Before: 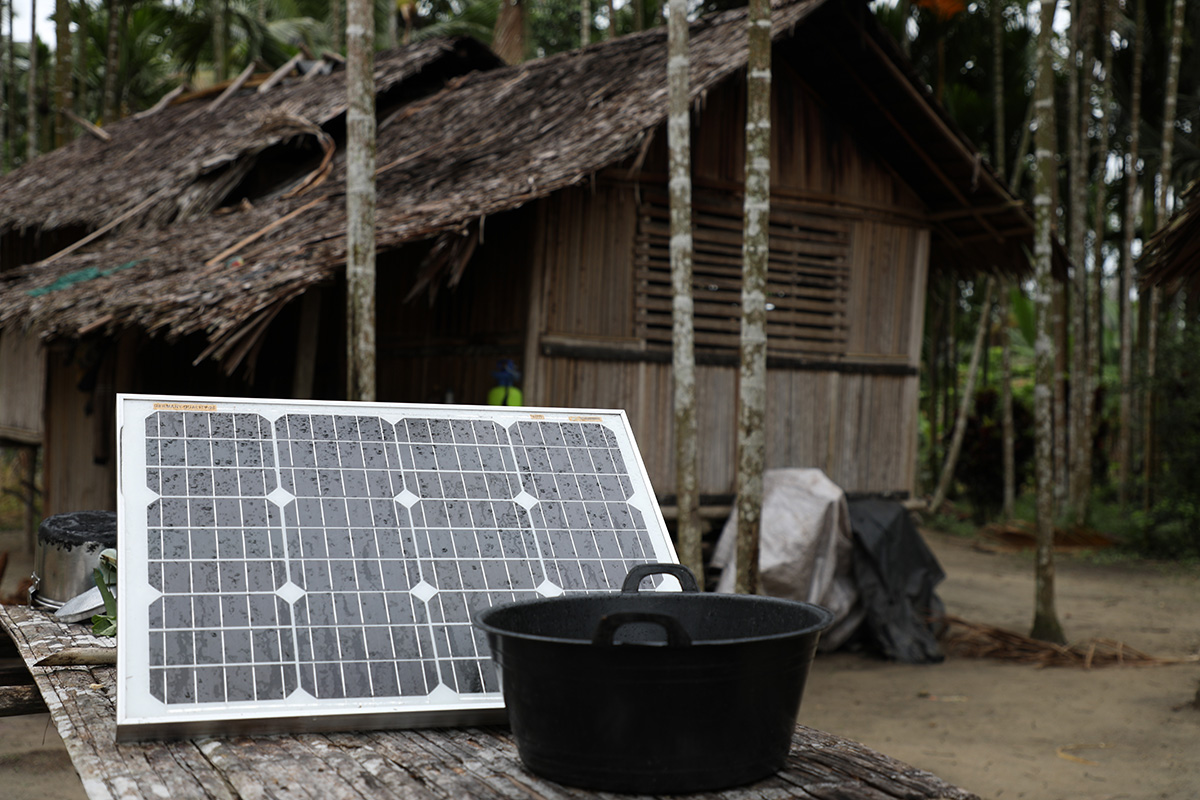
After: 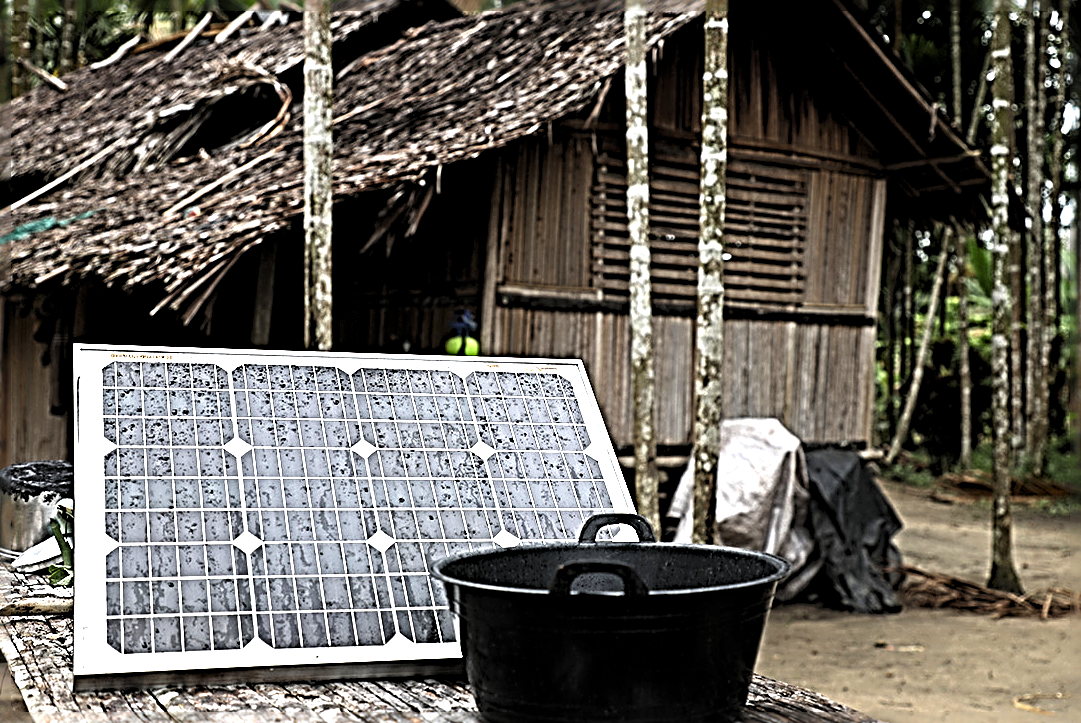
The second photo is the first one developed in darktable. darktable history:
crop: left 3.657%, top 6.353%, right 6.18%, bottom 3.244%
exposure: black level correction 0, exposure 0.947 EV, compensate highlight preservation false
levels: levels [0.055, 0.477, 0.9]
sharpen: radius 4.044, amount 1.983
